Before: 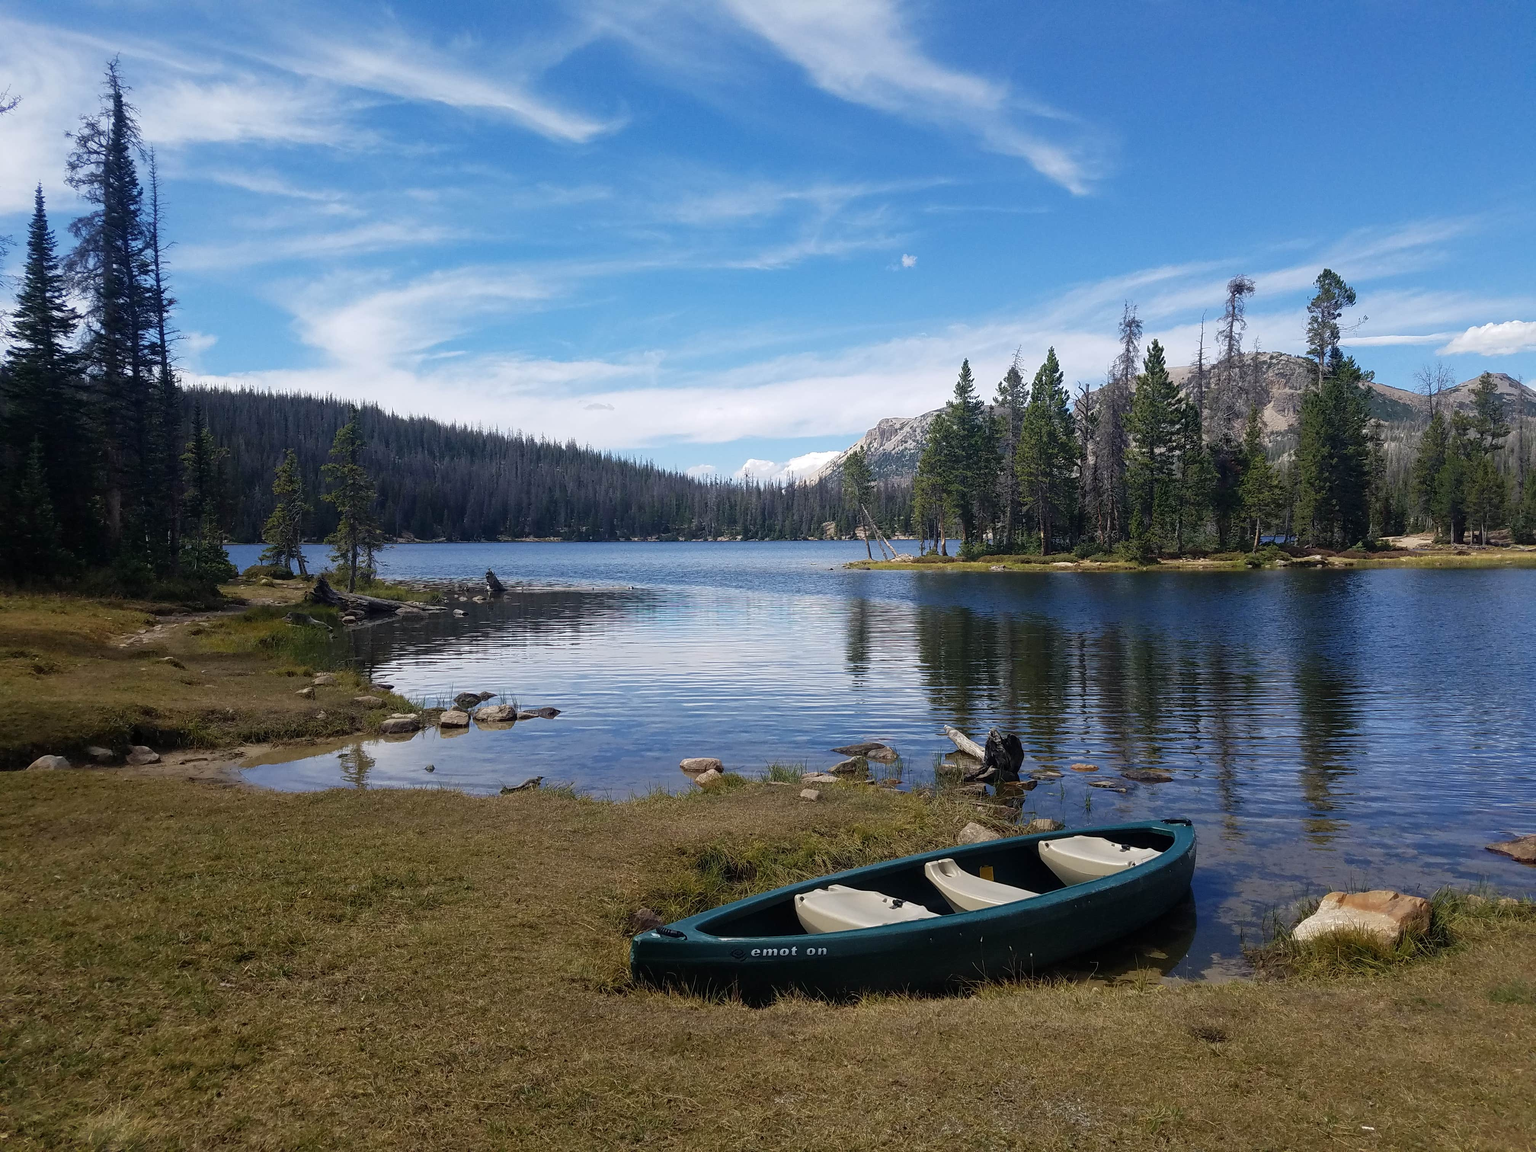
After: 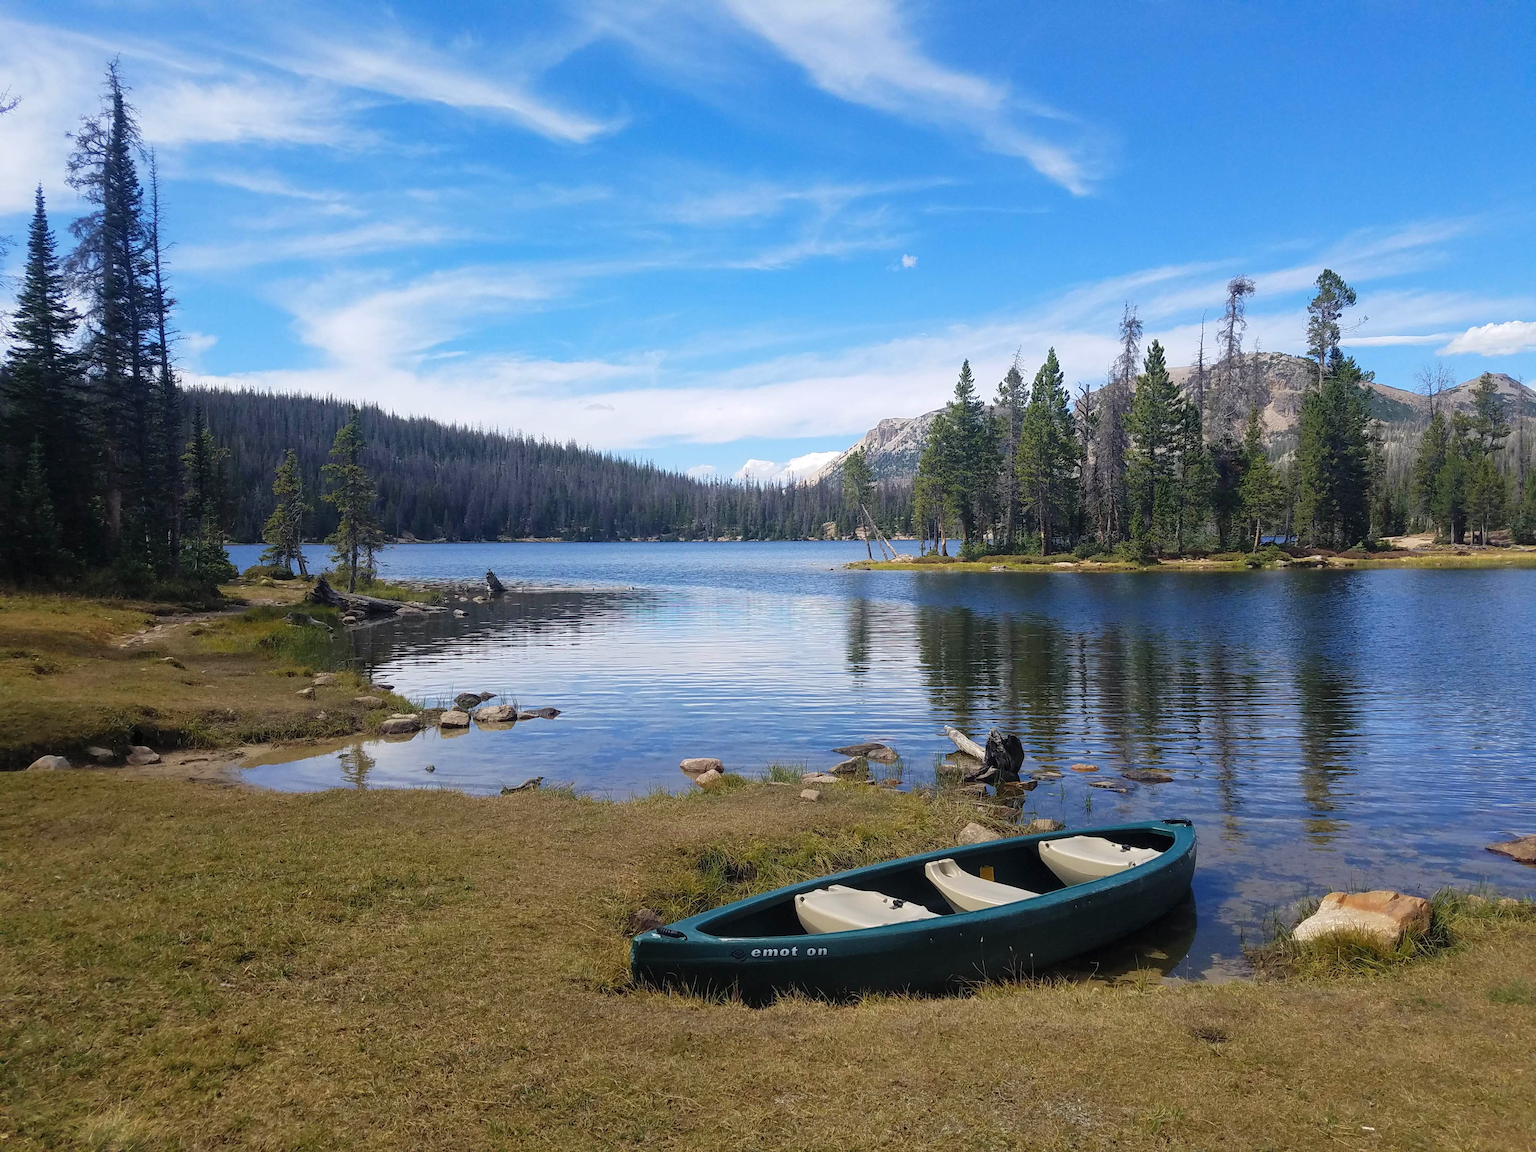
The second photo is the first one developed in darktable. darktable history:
contrast brightness saturation: brightness 0.094, saturation 0.193
